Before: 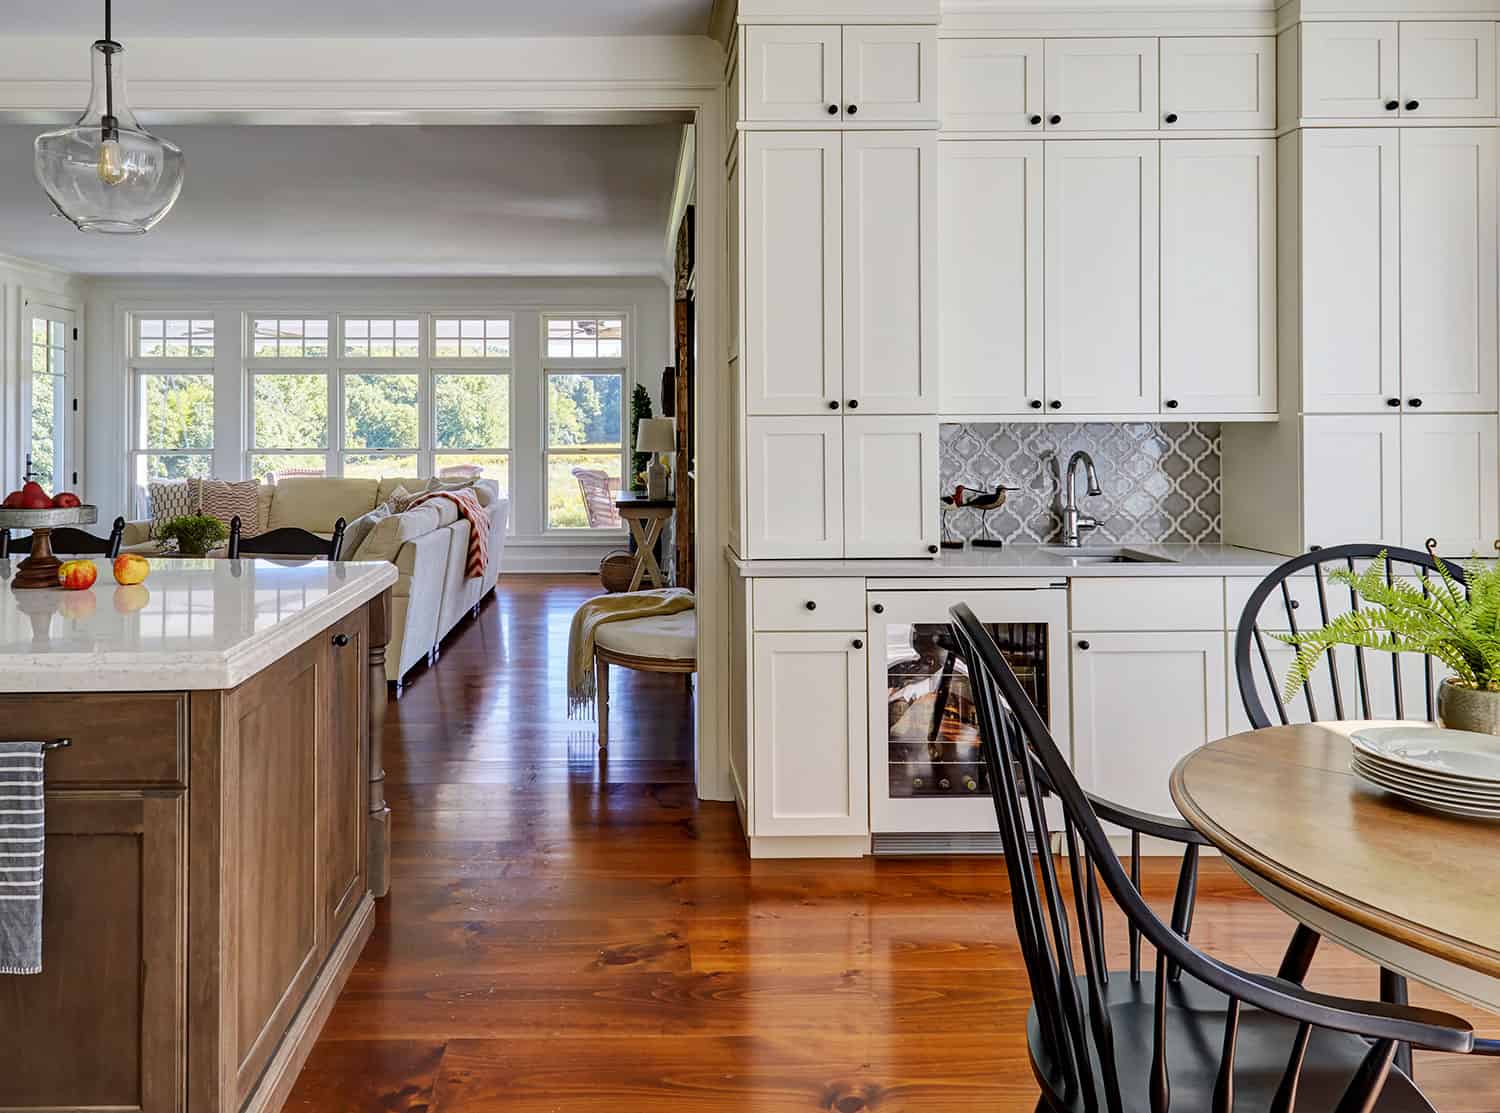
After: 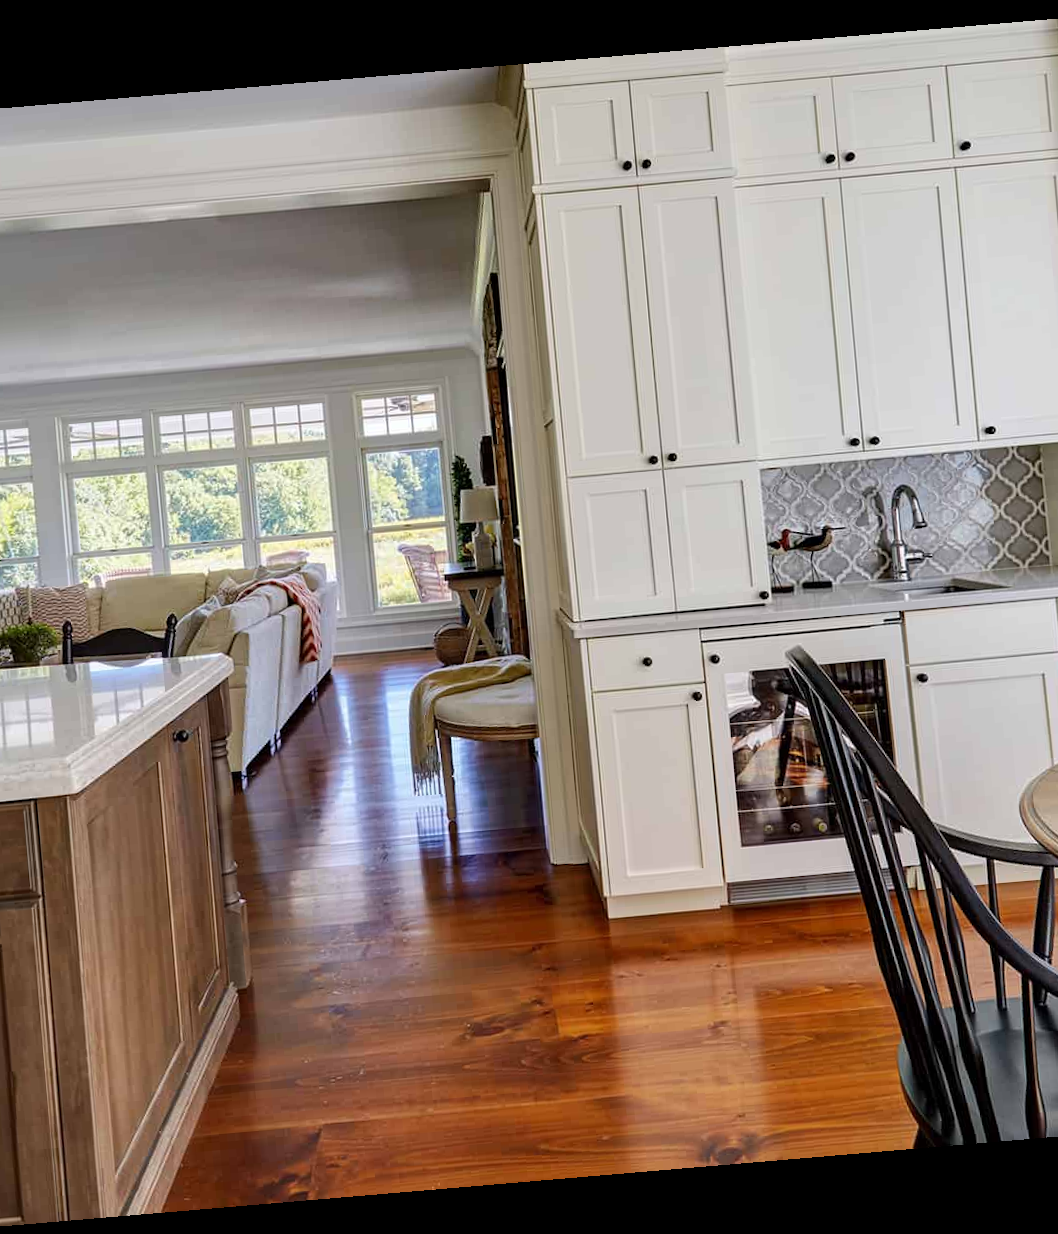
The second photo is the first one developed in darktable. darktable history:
rotate and perspective: rotation -4.86°, automatic cropping off
crop and rotate: left 13.409%, right 19.924%
